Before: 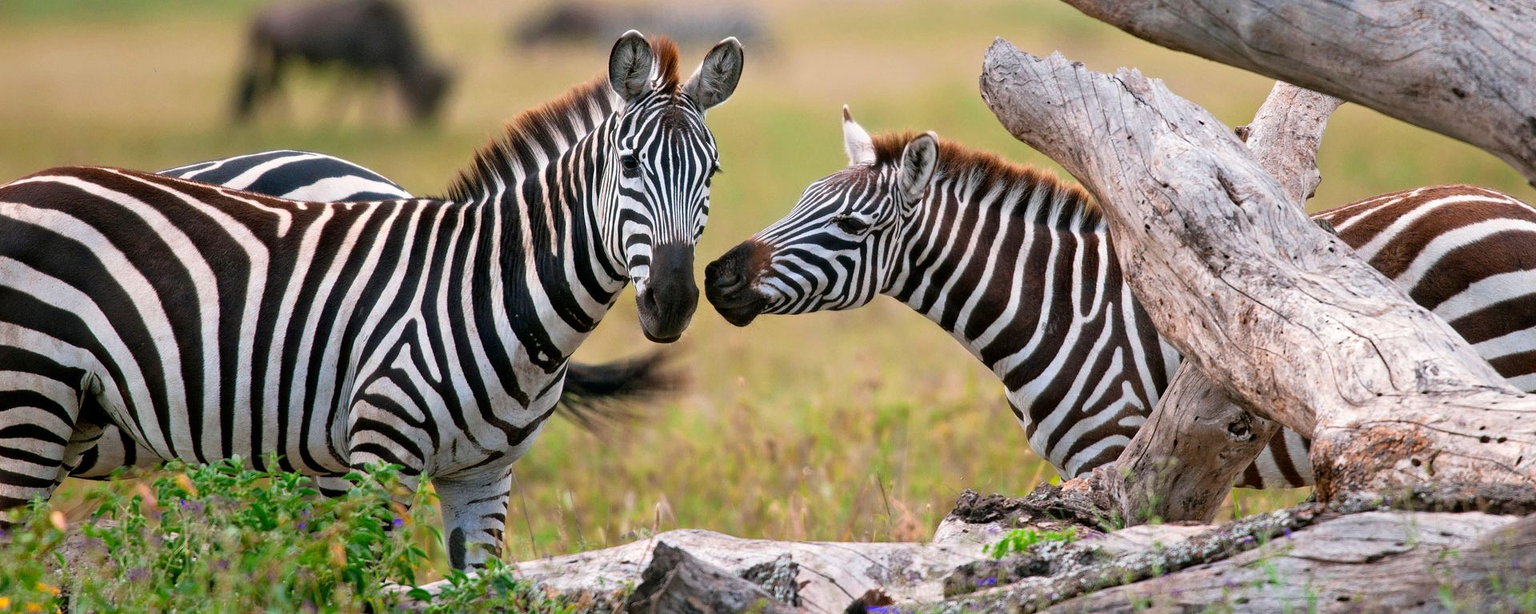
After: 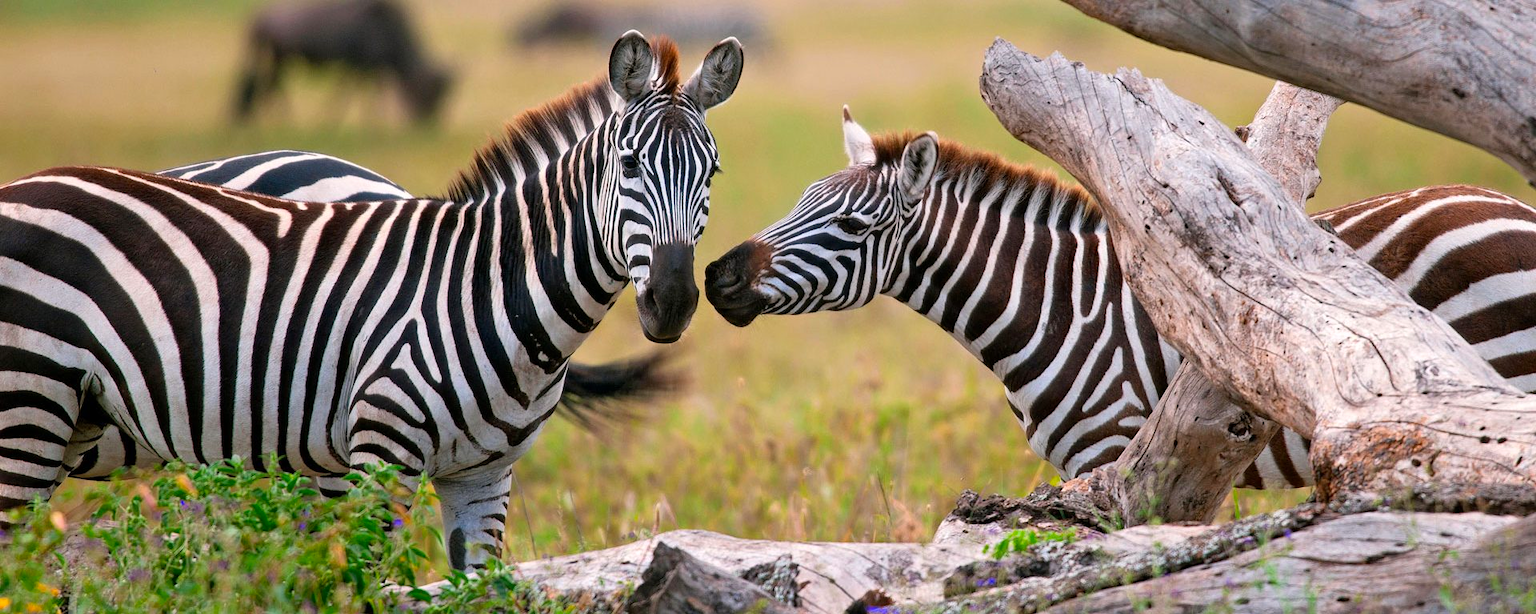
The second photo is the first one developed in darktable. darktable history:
color correction: highlights a* 0.816, highlights b* 2.78, saturation 1.1
white balance: red 1.004, blue 1.024
